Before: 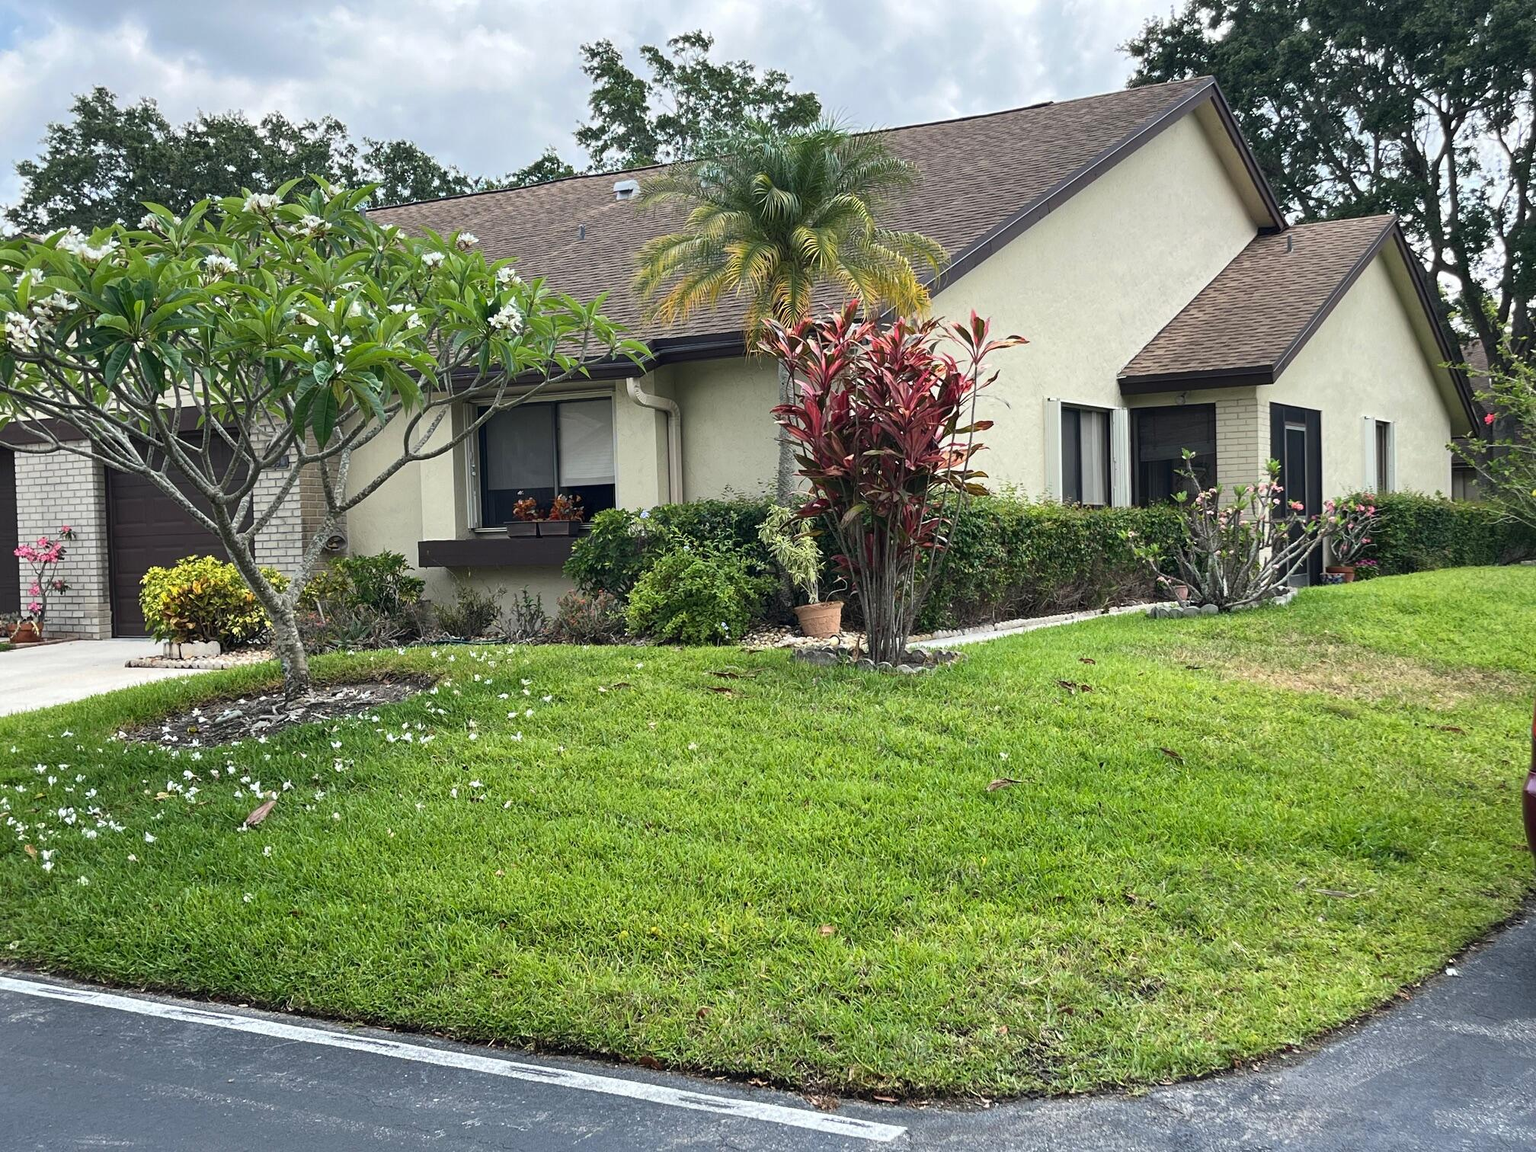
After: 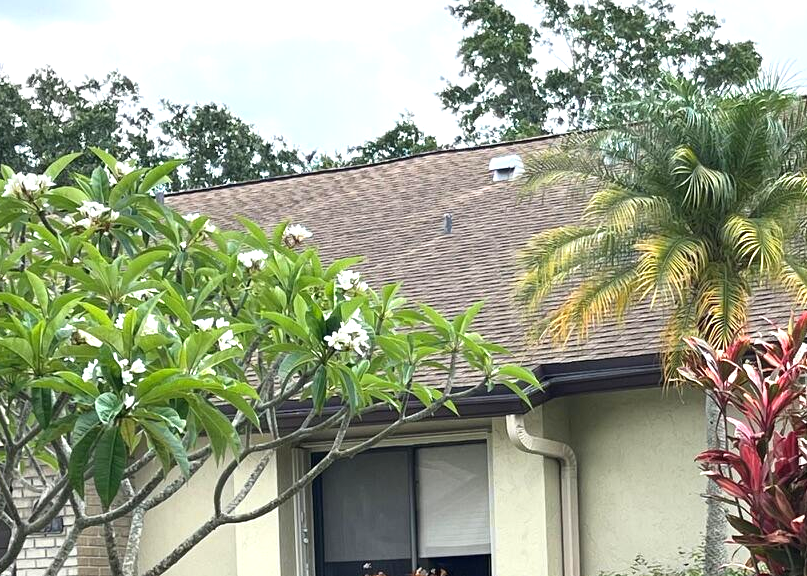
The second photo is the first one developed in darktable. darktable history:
exposure: black level correction 0, exposure 0.69 EV, compensate exposure bias true, compensate highlight preservation false
crop: left 15.718%, top 5.423%, right 44.242%, bottom 56.475%
